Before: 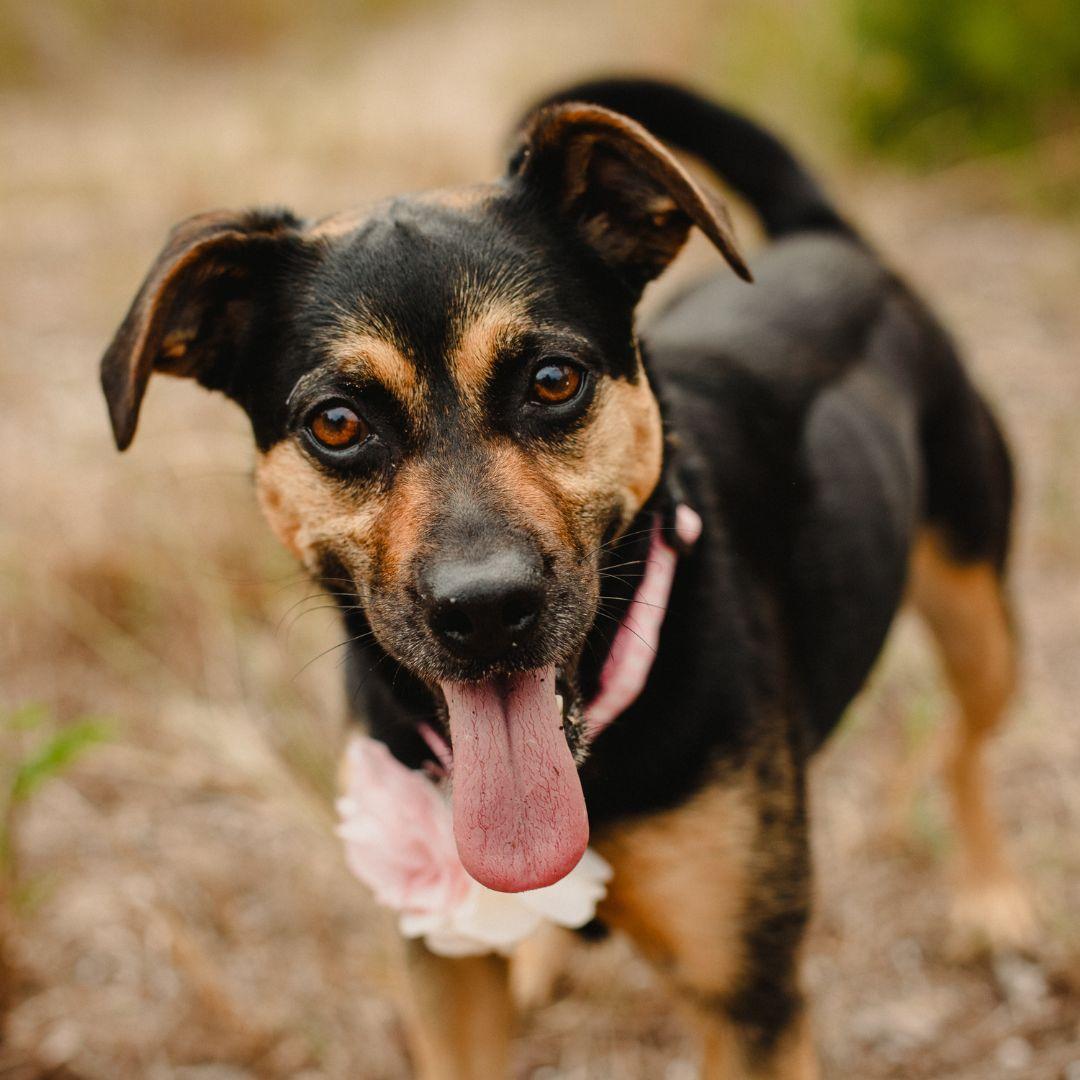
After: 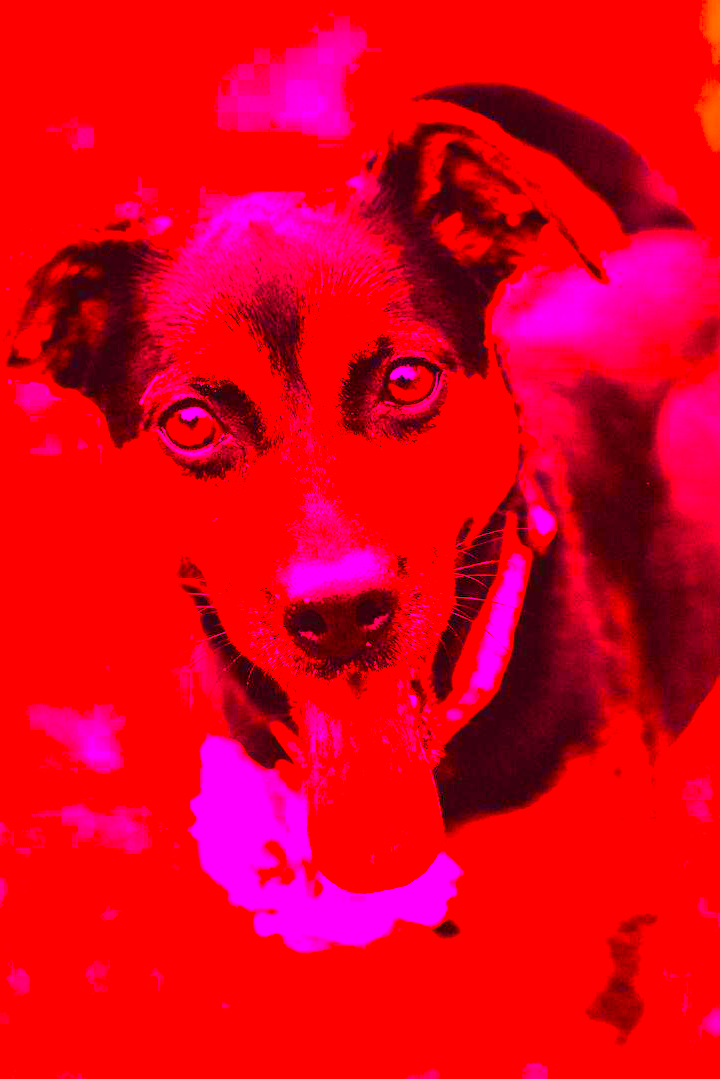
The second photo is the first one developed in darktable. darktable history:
crop and rotate: left 13.537%, right 19.796%
white balance: red 4.26, blue 1.802
color balance rgb: linear chroma grading › global chroma 10%, perceptual saturation grading › global saturation 40%, perceptual brilliance grading › global brilliance 30%, global vibrance 20%
